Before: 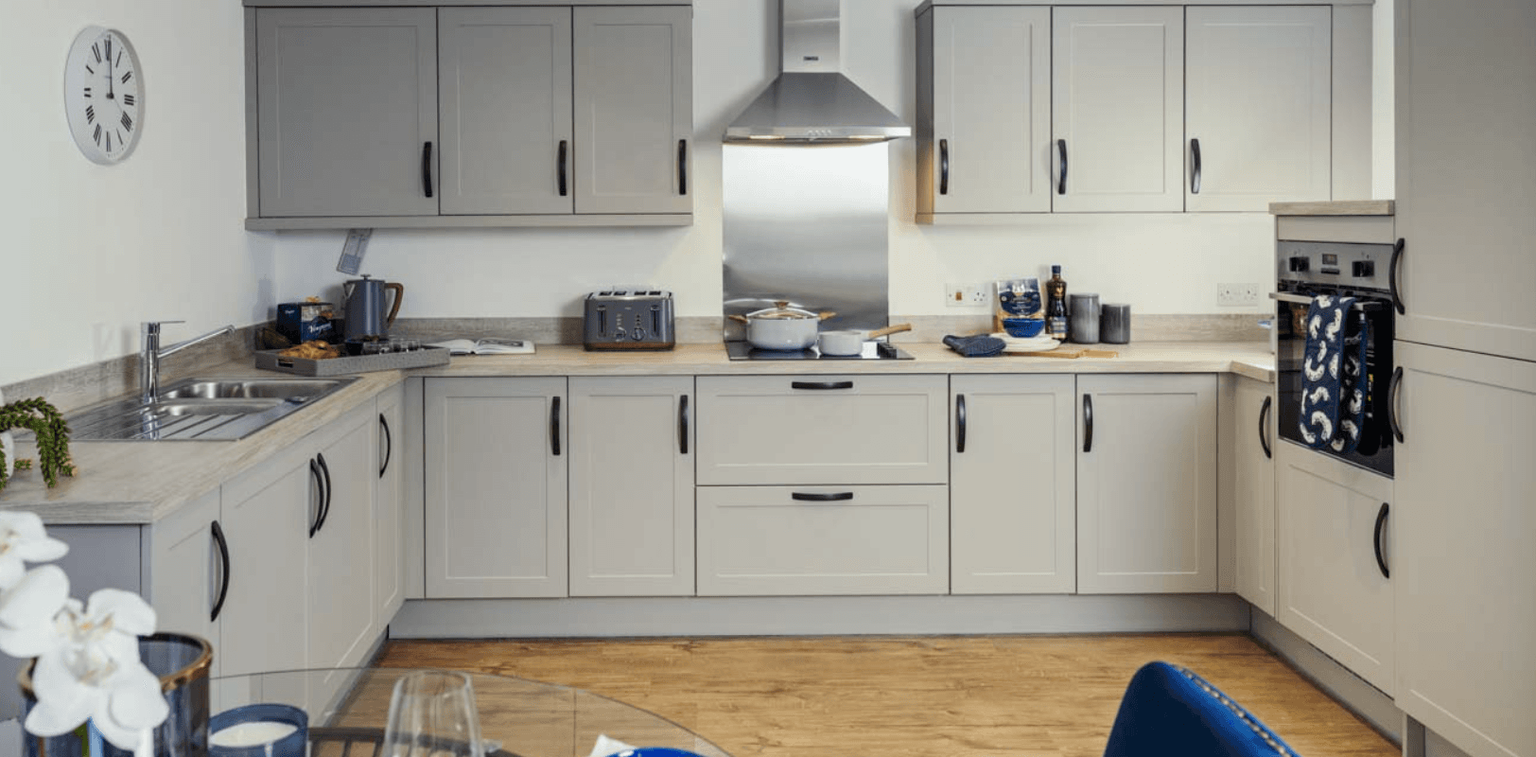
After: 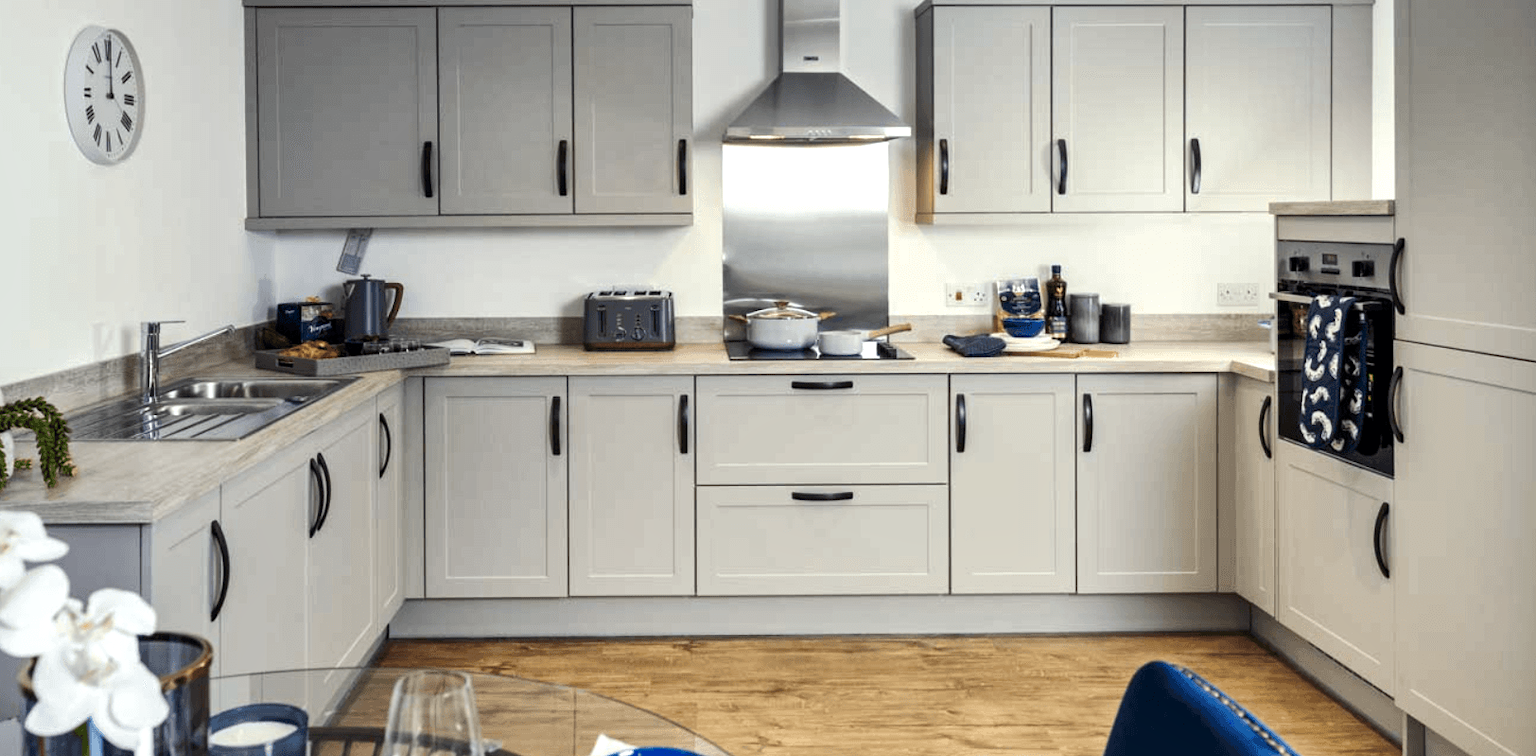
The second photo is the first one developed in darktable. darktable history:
local contrast: mode bilateral grid, contrast 20, coarseness 51, detail 140%, midtone range 0.2
tone equalizer: -8 EV -0.406 EV, -7 EV -0.384 EV, -6 EV -0.293 EV, -5 EV -0.184 EV, -3 EV 0.218 EV, -2 EV 0.317 EV, -1 EV 0.396 EV, +0 EV 0.397 EV, edges refinement/feathering 500, mask exposure compensation -1.57 EV, preserve details no
